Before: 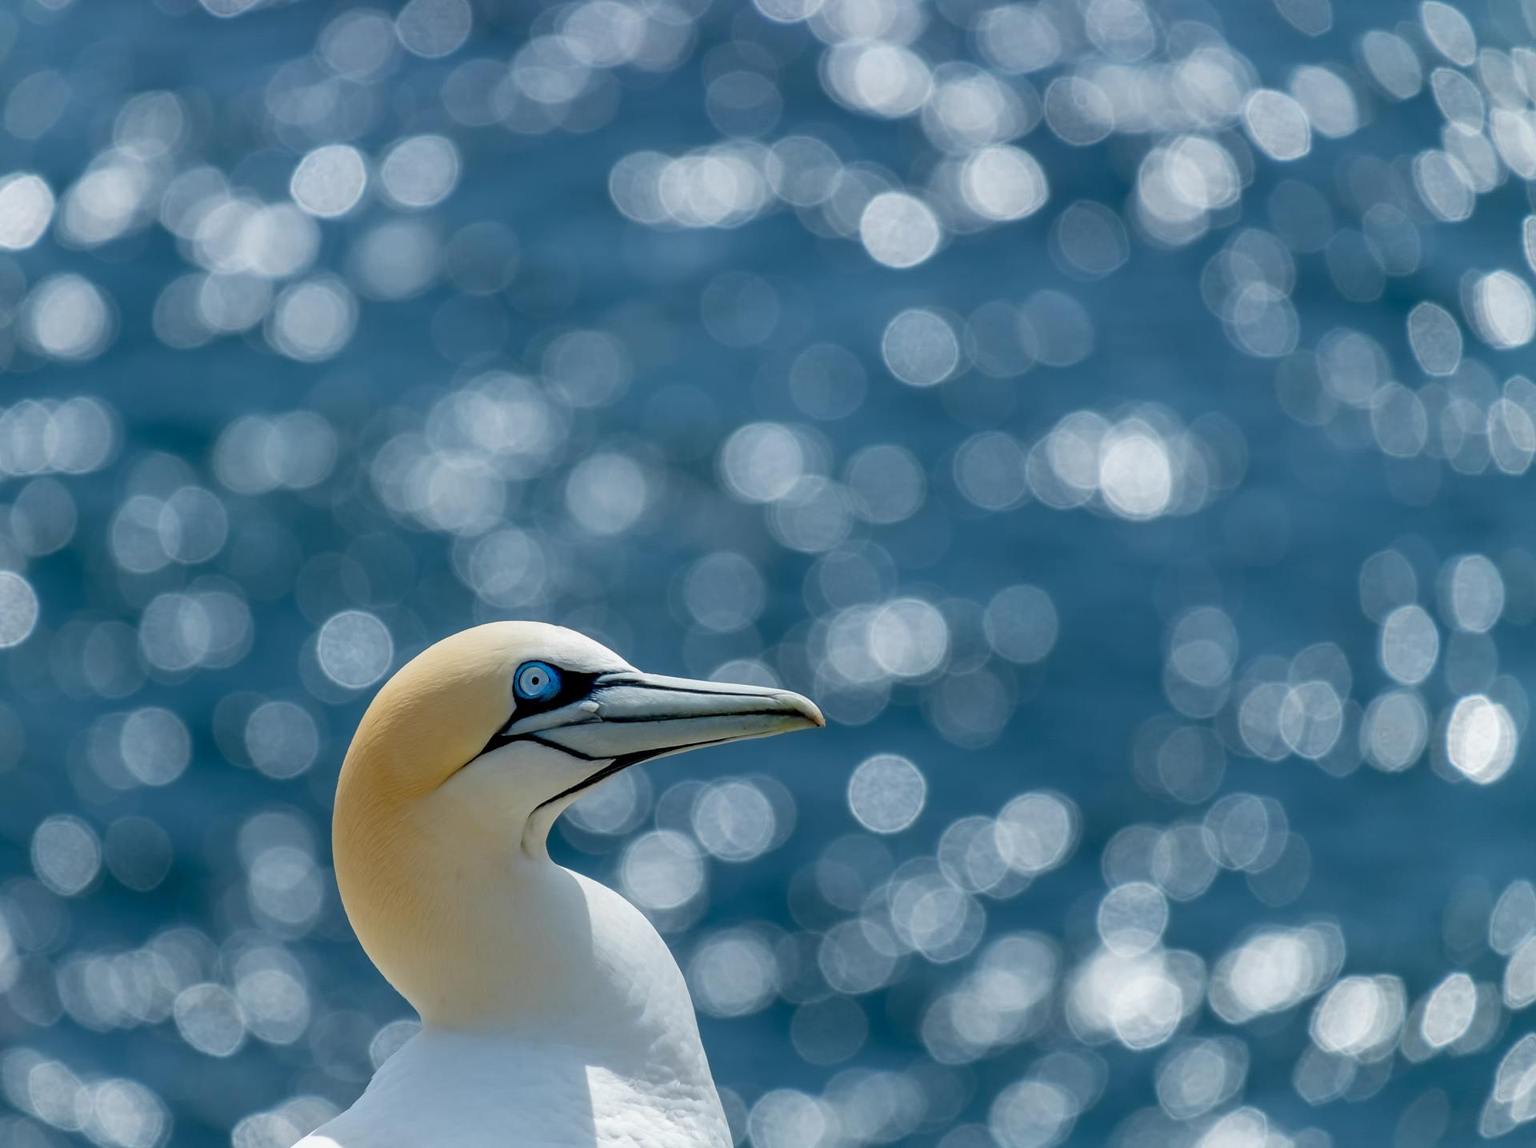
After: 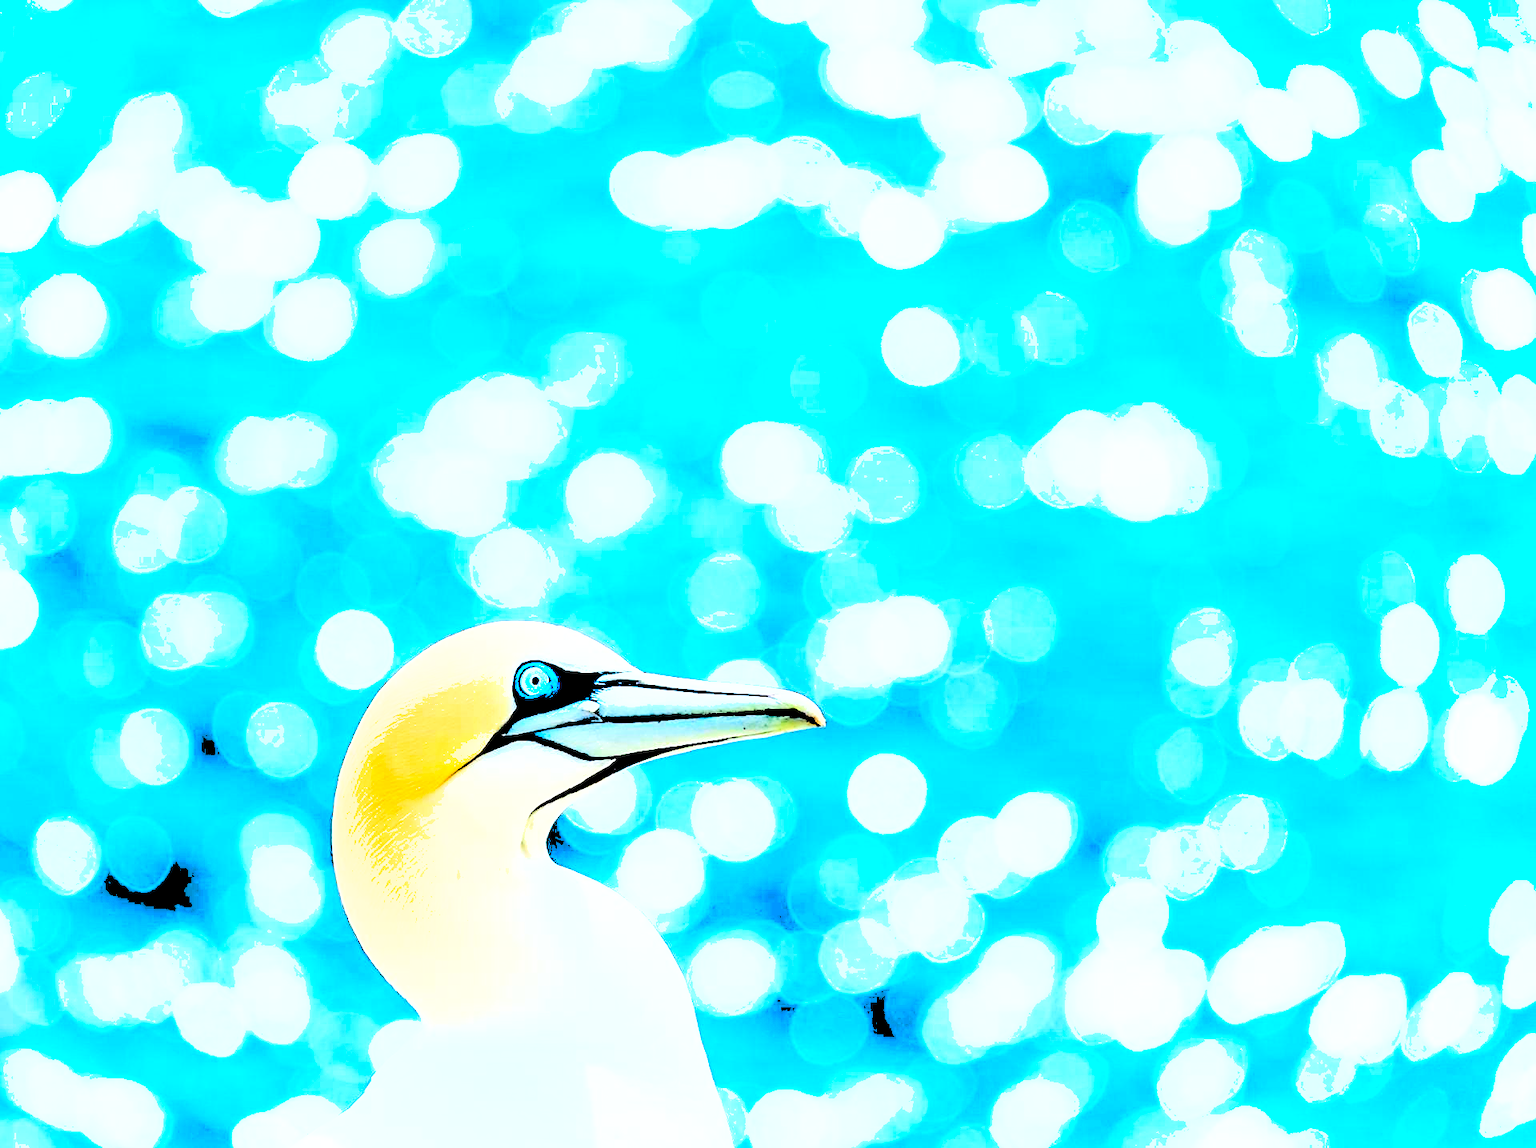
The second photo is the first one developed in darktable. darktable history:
levels: levels [0.246, 0.246, 0.506]
shadows and highlights: on, module defaults
white balance: emerald 1
sharpen: on, module defaults
